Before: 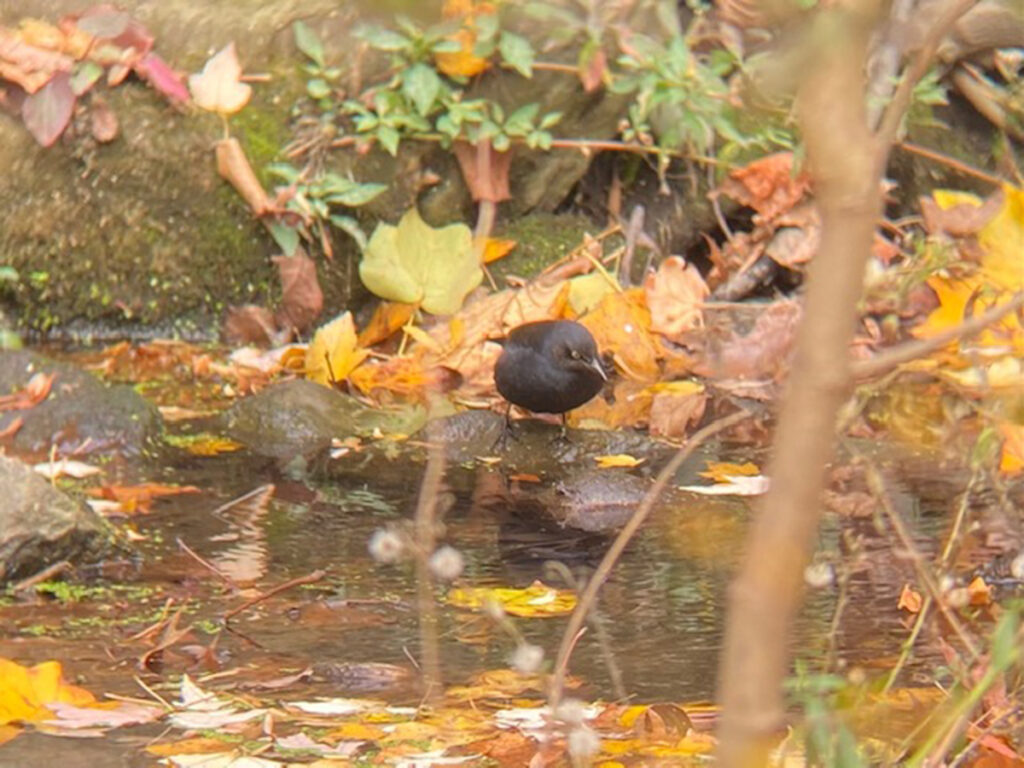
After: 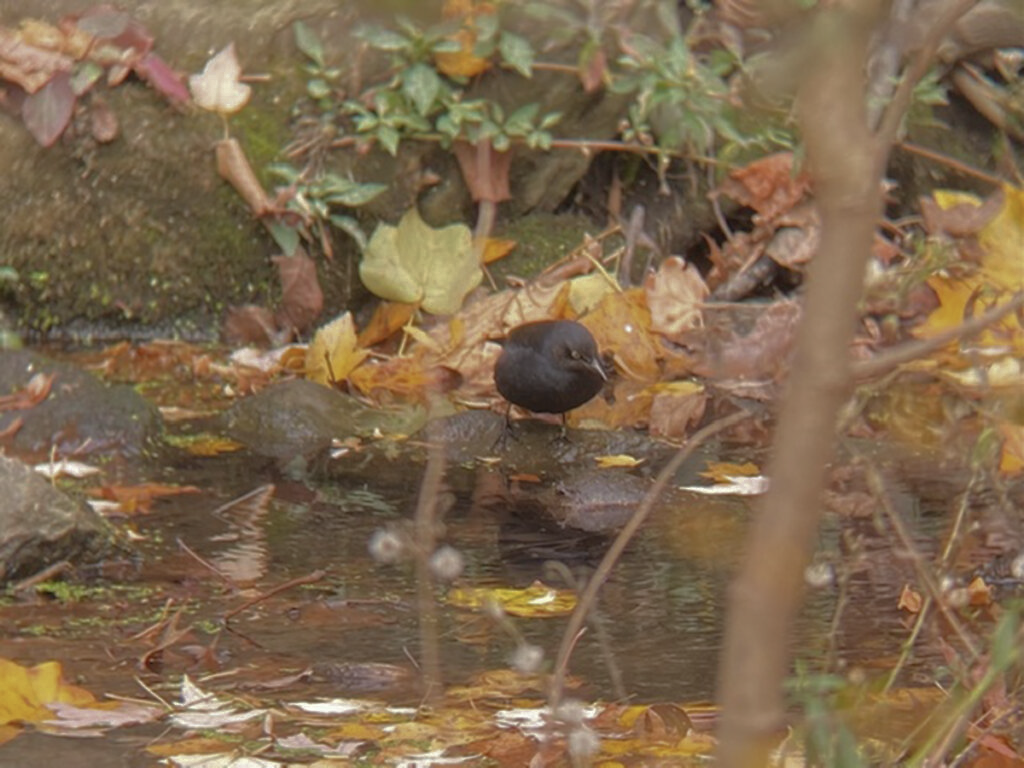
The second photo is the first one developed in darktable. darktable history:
base curve: curves: ch0 [(0, 0) (0.826, 0.587) (1, 1)]
color correction: saturation 0.8
